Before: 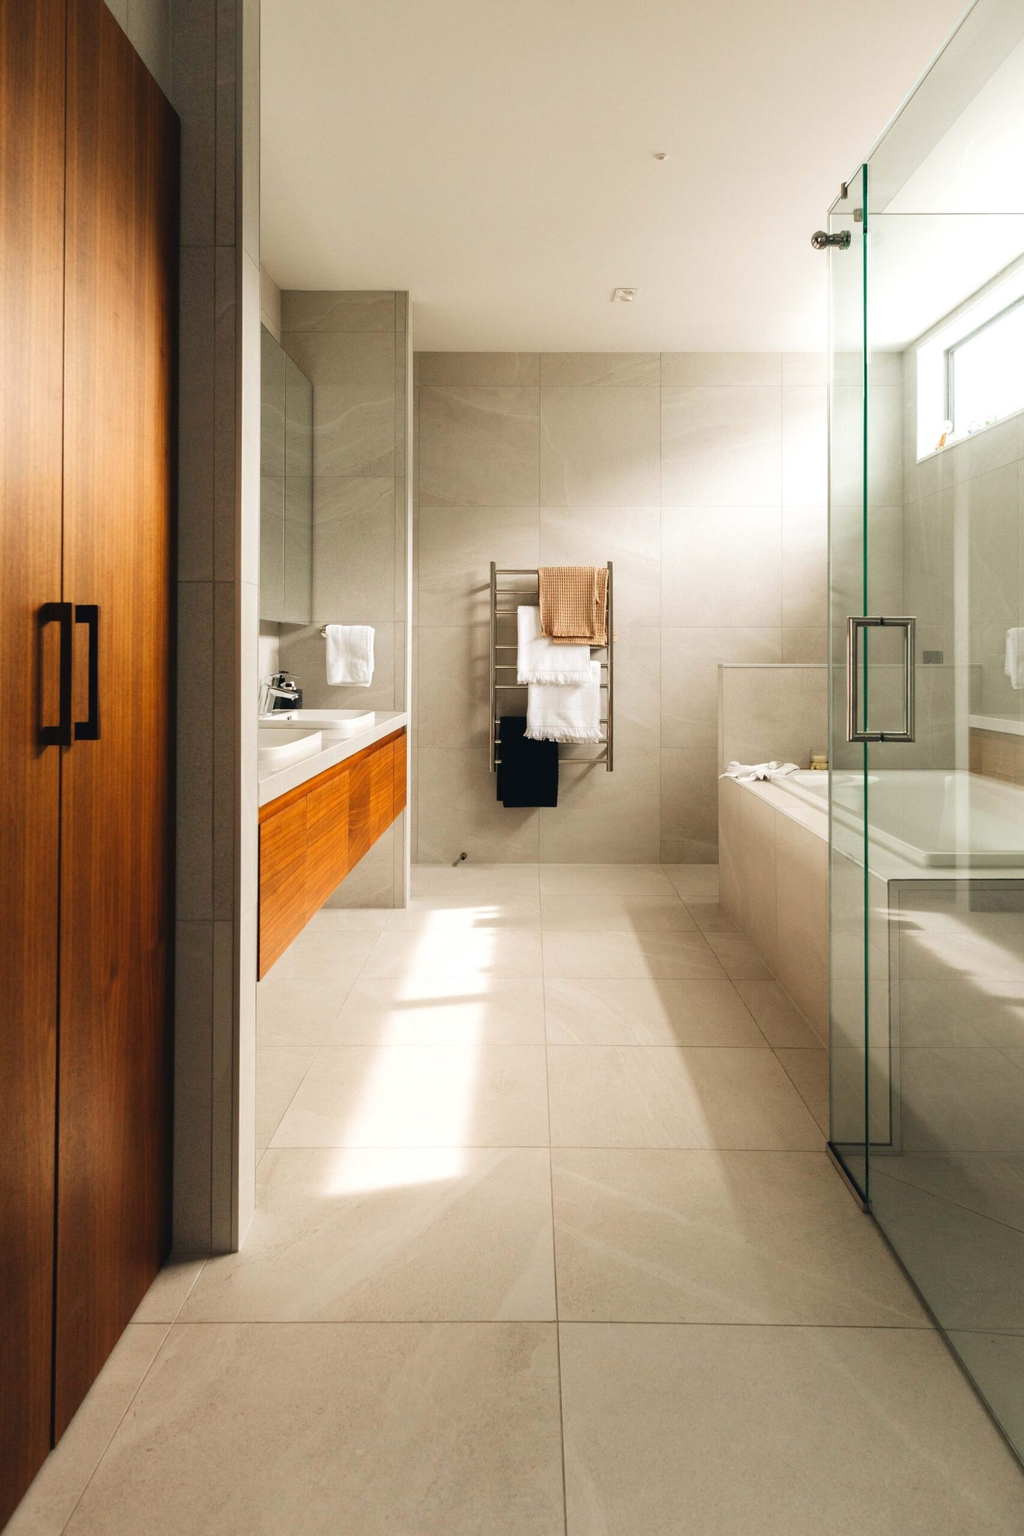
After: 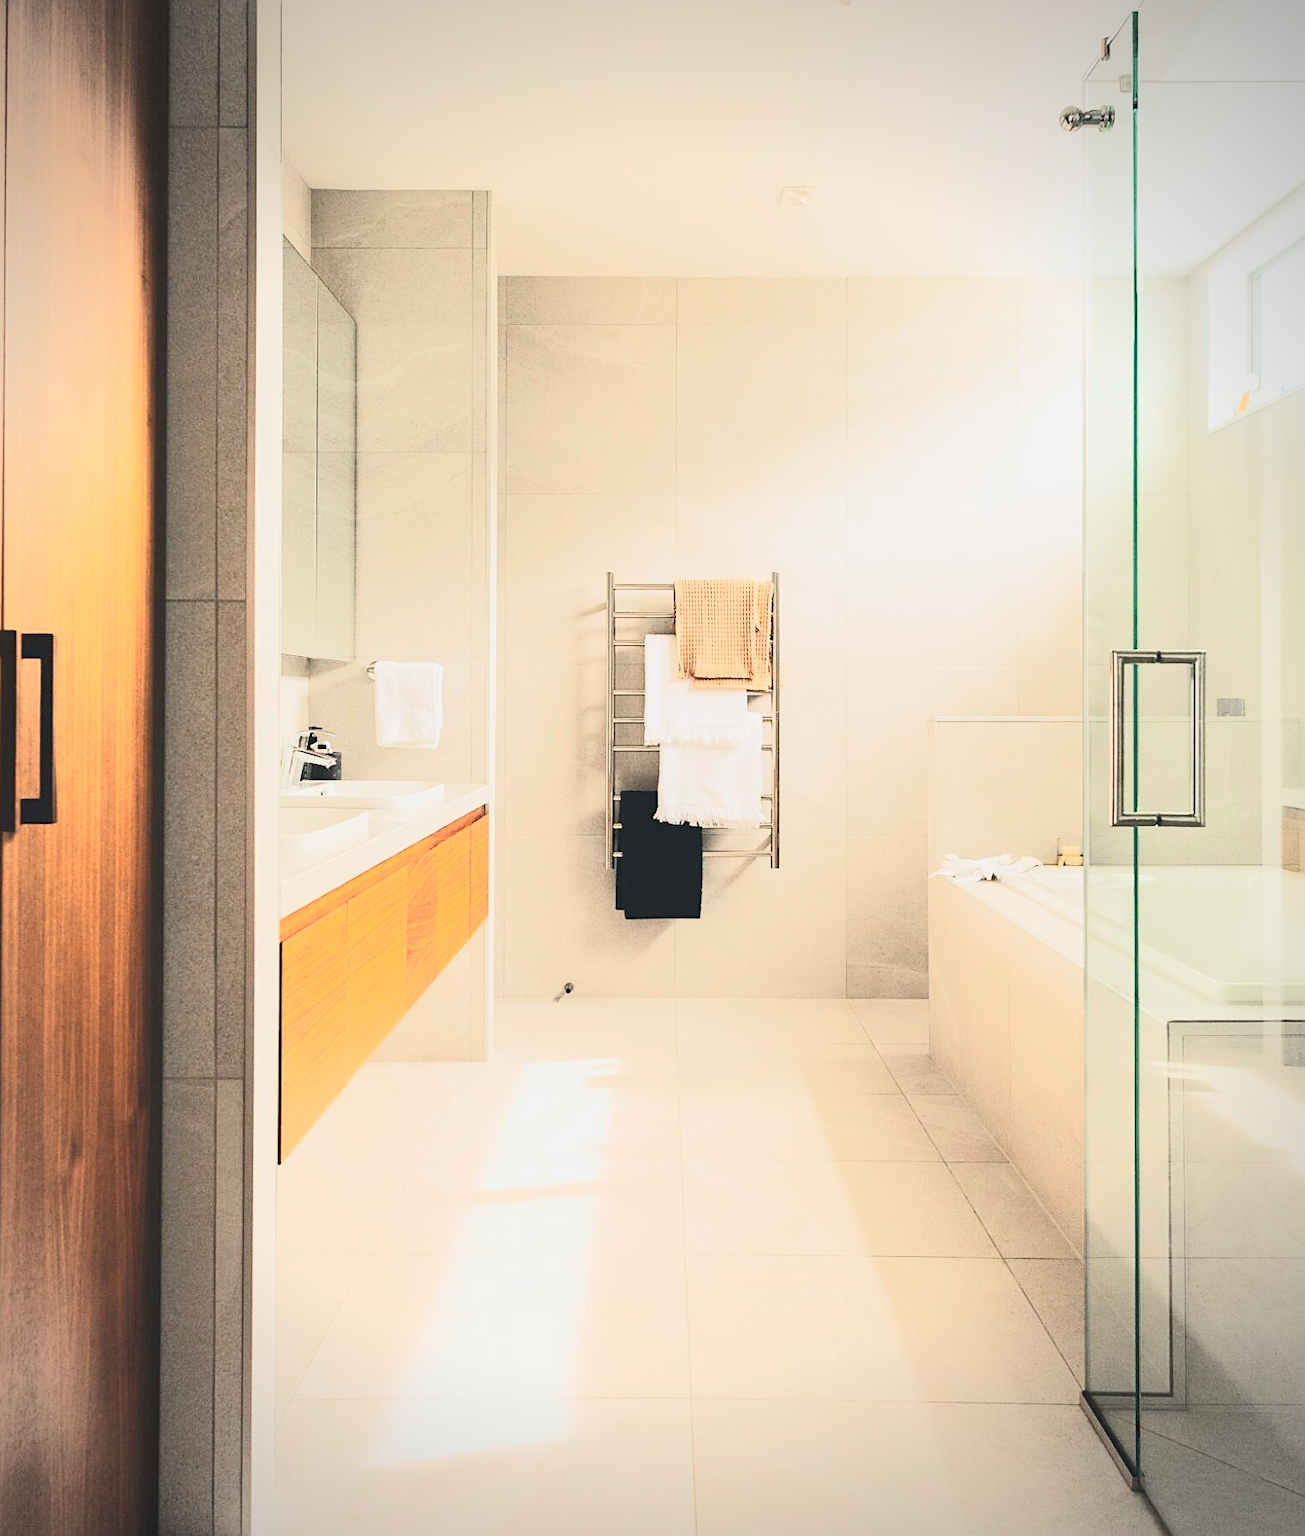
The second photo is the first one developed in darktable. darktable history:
shadows and highlights: radius 122.07, shadows 21.82, white point adjustment -9.6, highlights -13.39, soften with gaussian
contrast brightness saturation: contrast 0.421, brightness 0.557, saturation -0.207
exposure: black level correction 0, exposure 1.106 EV, compensate highlight preservation false
sharpen: on, module defaults
tone equalizer: mask exposure compensation -0.509 EV
vignetting: on, module defaults
crop: left 5.898%, top 10.171%, right 3.663%, bottom 18.922%
